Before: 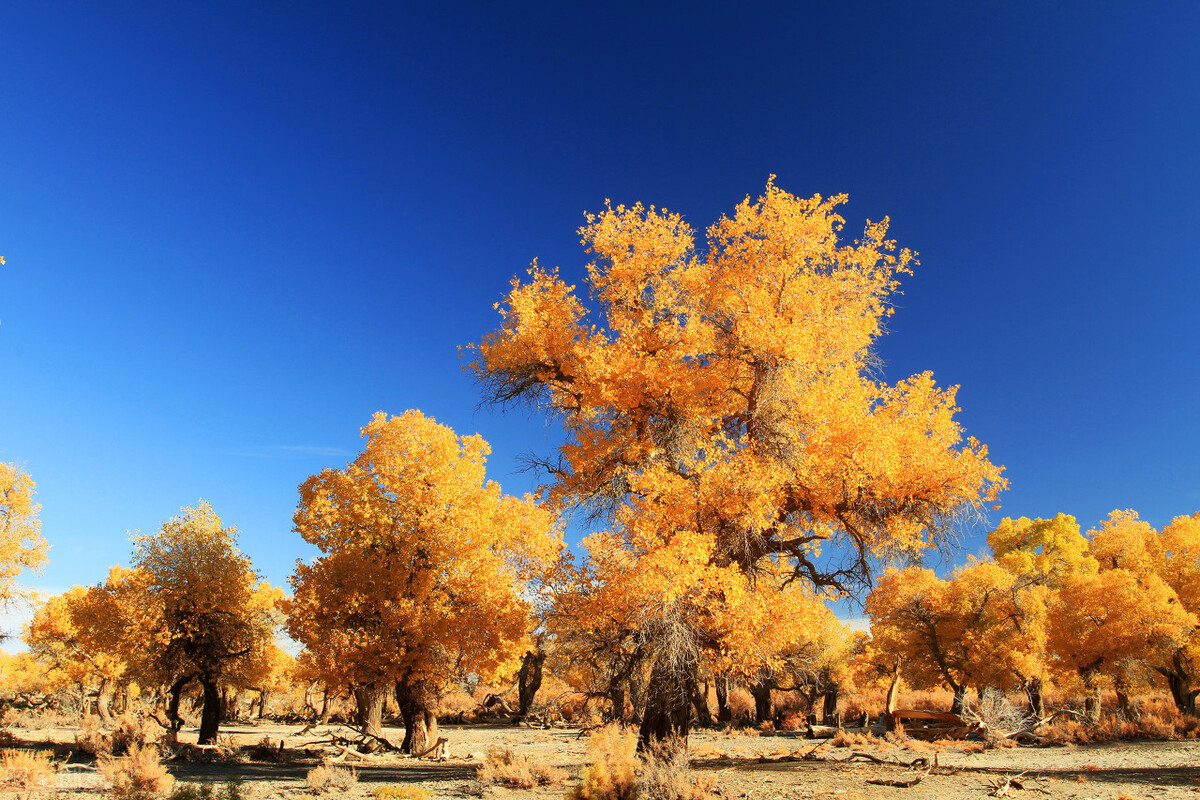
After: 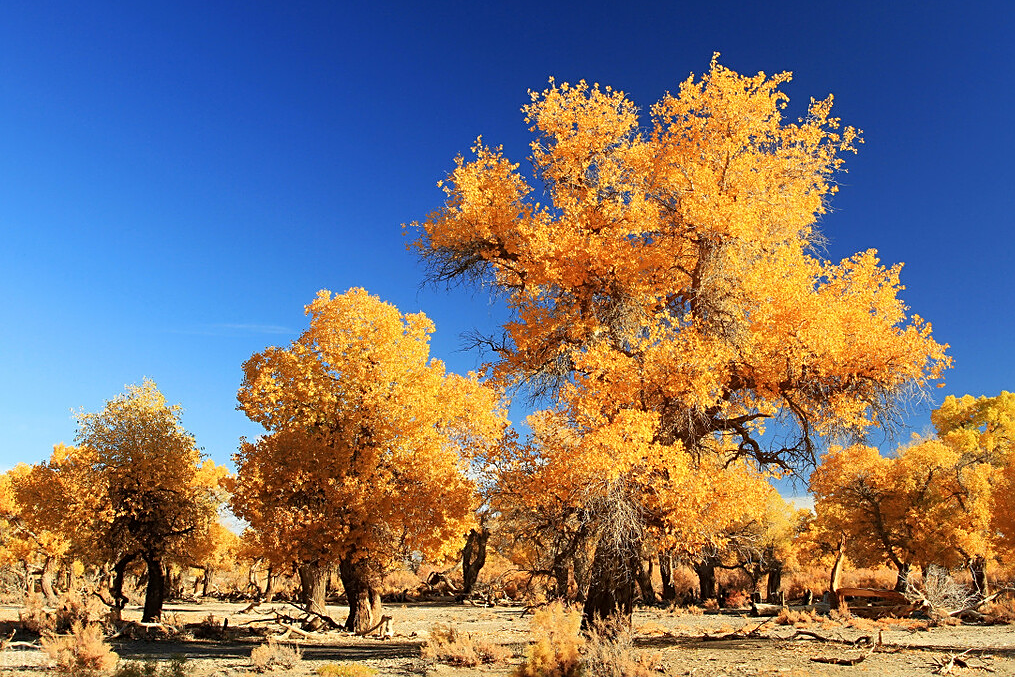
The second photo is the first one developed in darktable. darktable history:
sharpen: on, module defaults
crop and rotate: left 4.687%, top 15.342%, right 10.71%
